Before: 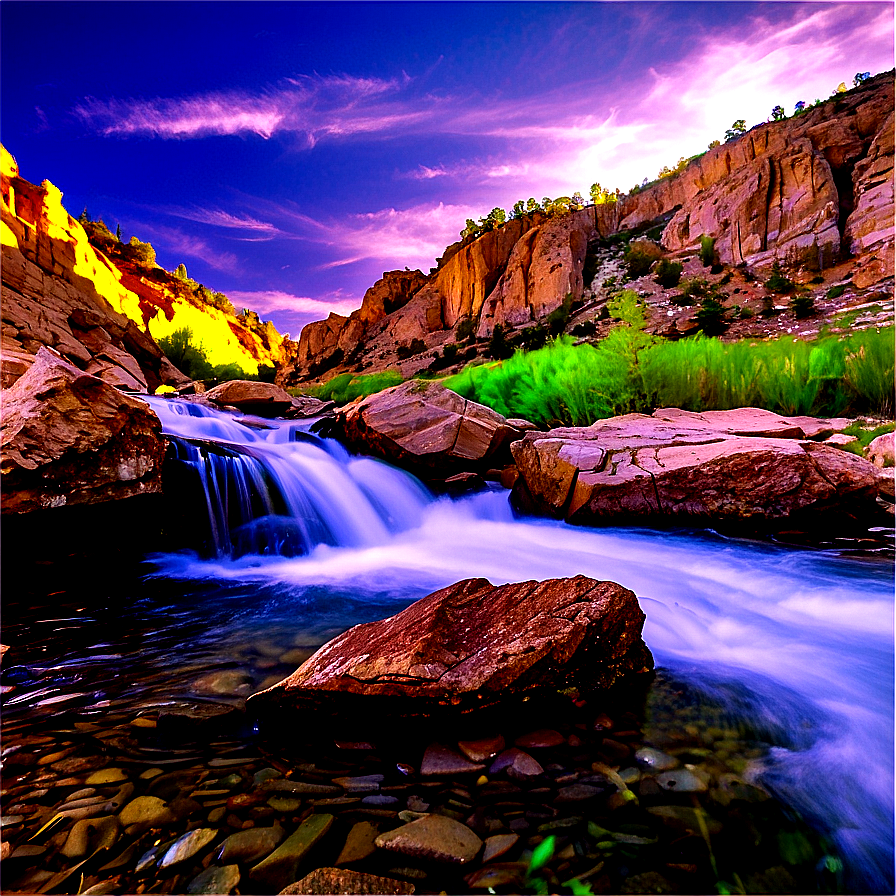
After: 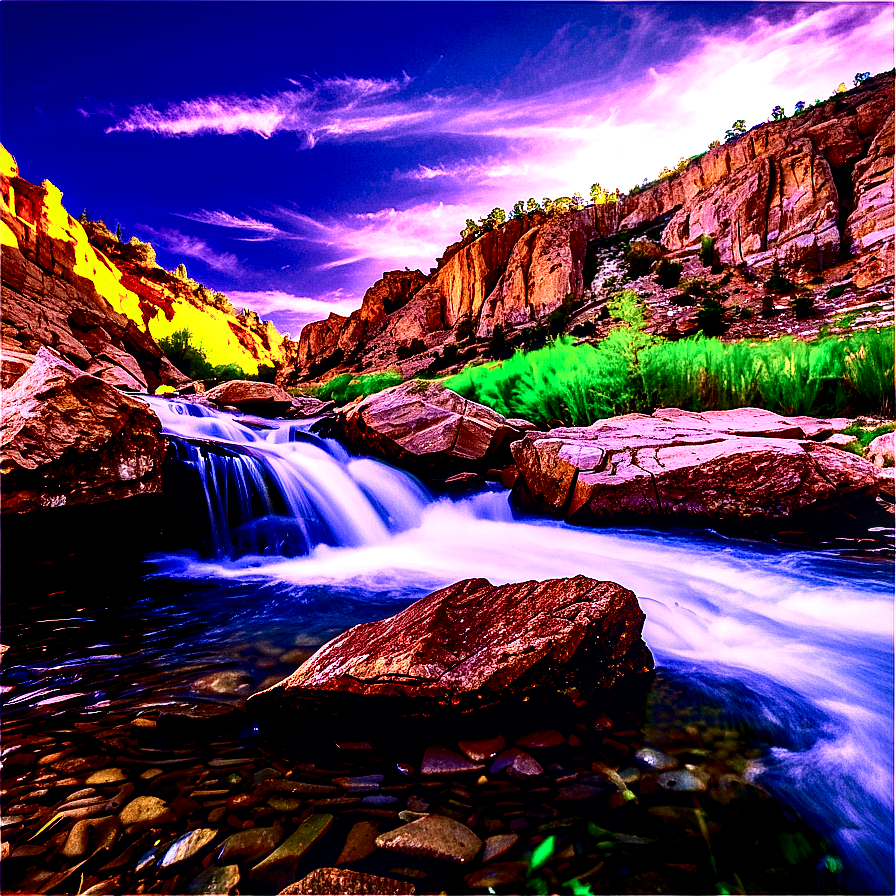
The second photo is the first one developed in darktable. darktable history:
local contrast: highlights 60%, shadows 60%, detail 160%
exposure: exposure 0.207 EV, compensate highlight preservation false
tone curve: curves: ch0 [(0, 0) (0.236, 0.124) (0.373, 0.304) (0.542, 0.593) (0.737, 0.873) (1, 1)]; ch1 [(0, 0) (0.399, 0.328) (0.488, 0.484) (0.598, 0.624) (1, 1)]; ch2 [(0, 0) (0.448, 0.405) (0.523, 0.511) (0.592, 0.59) (1, 1)], color space Lab, independent channels, preserve colors none
